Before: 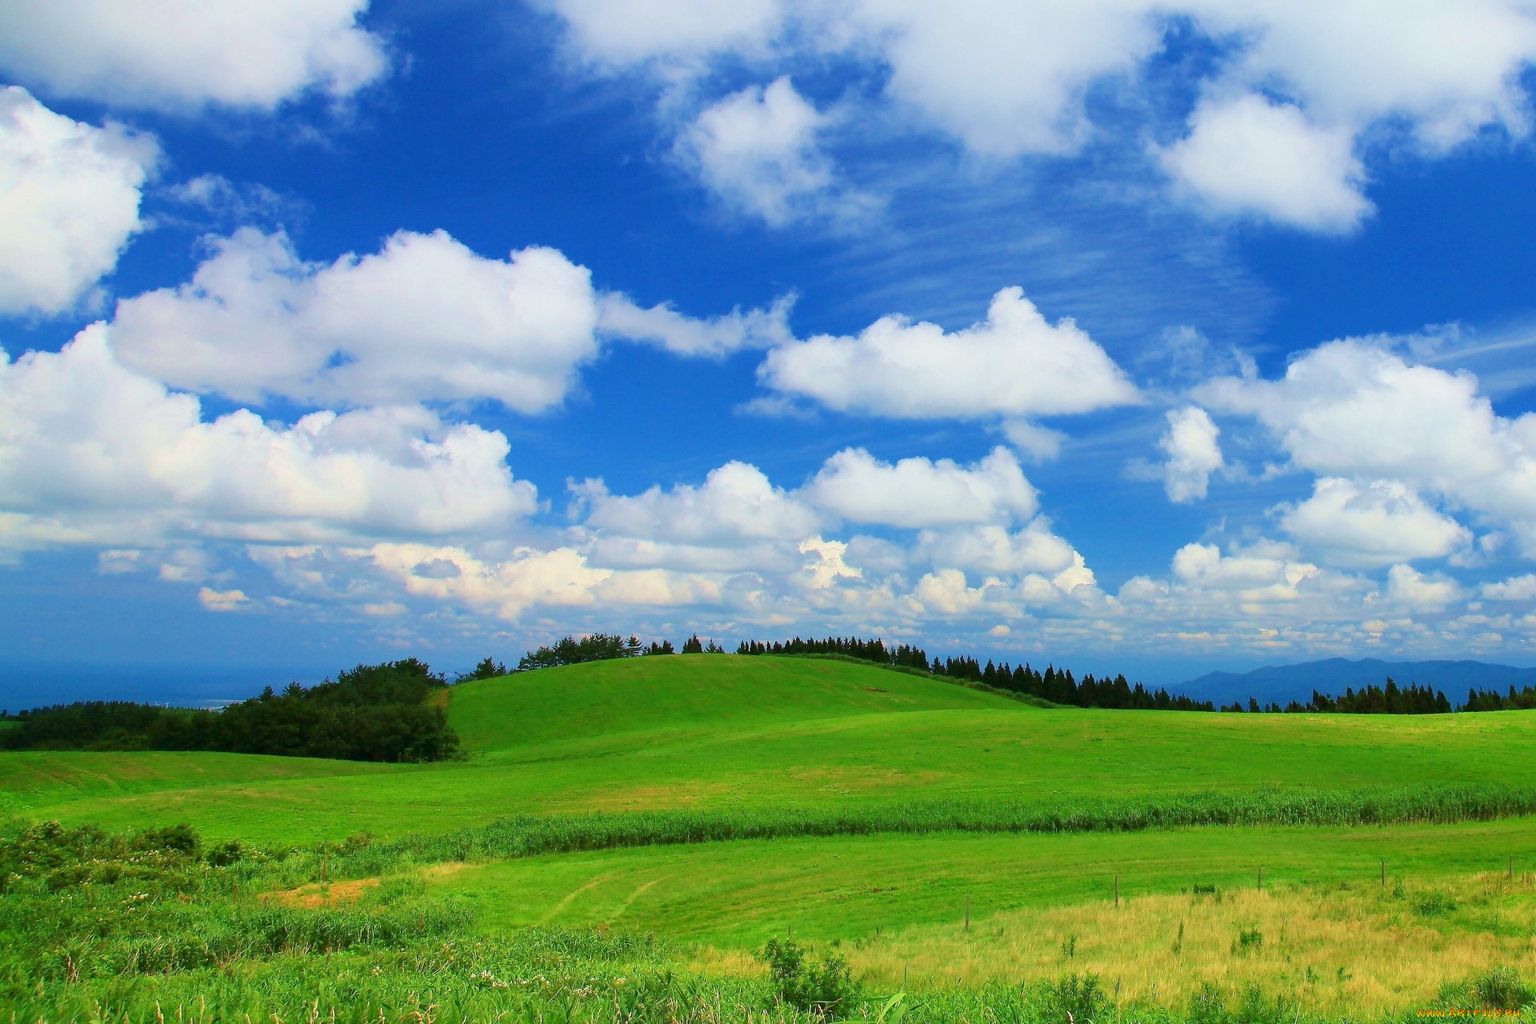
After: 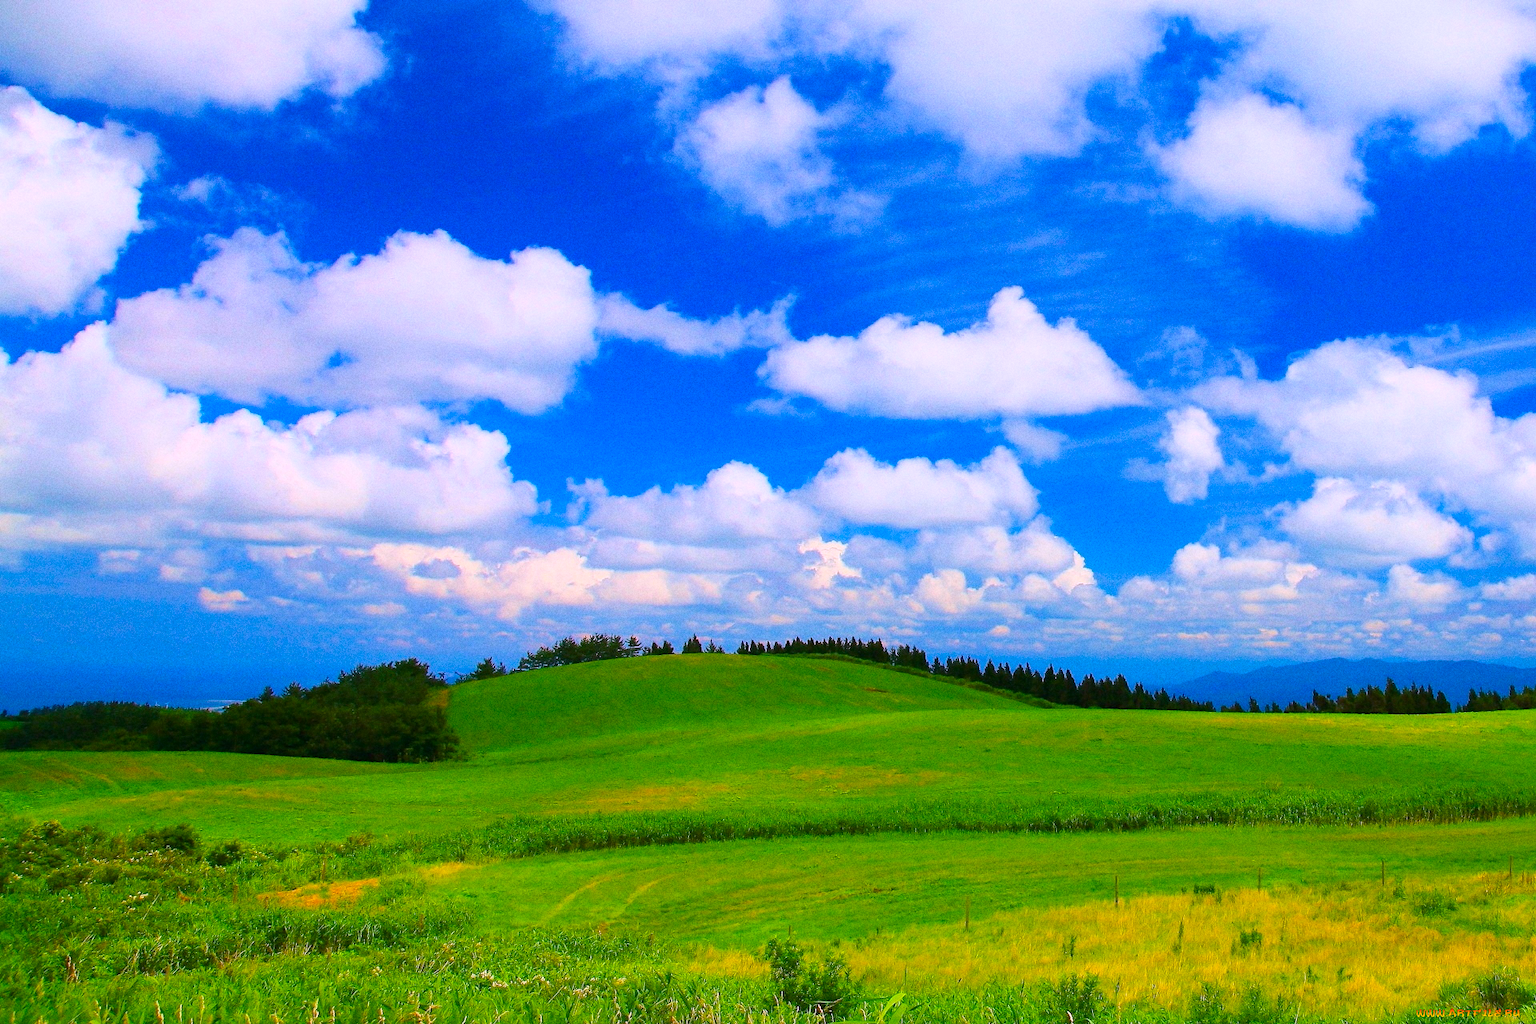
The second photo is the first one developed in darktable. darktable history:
grain: strength 26%
white balance: red 1.066, blue 1.119
color balance rgb: perceptual saturation grading › global saturation 30%, global vibrance 20%
